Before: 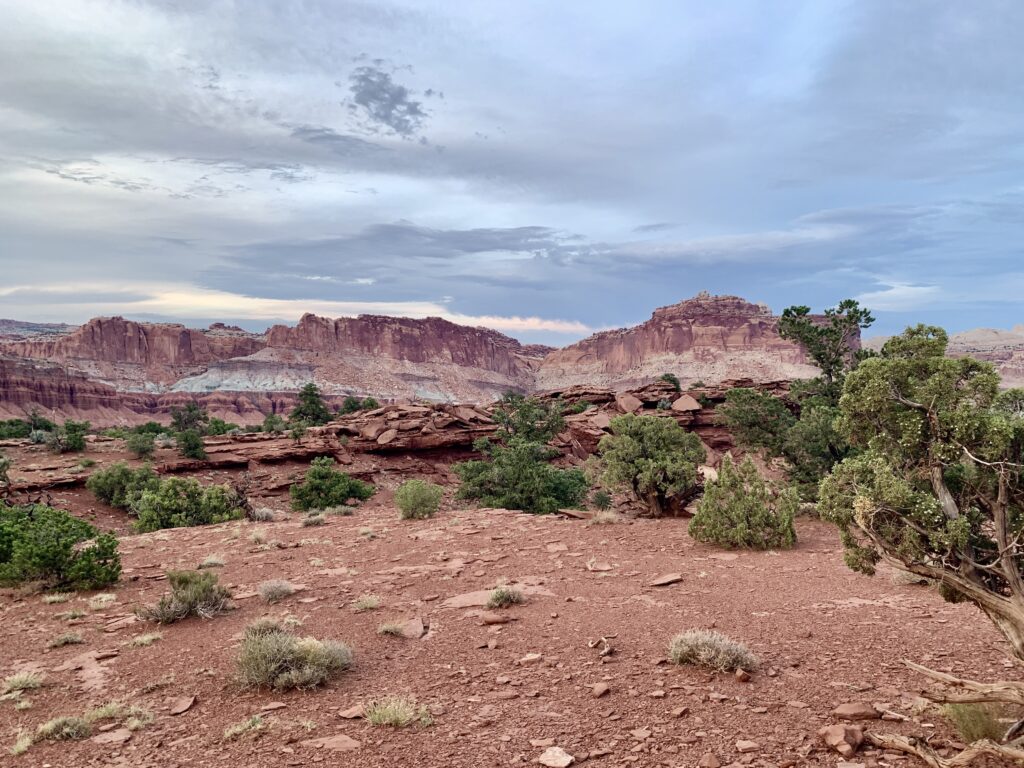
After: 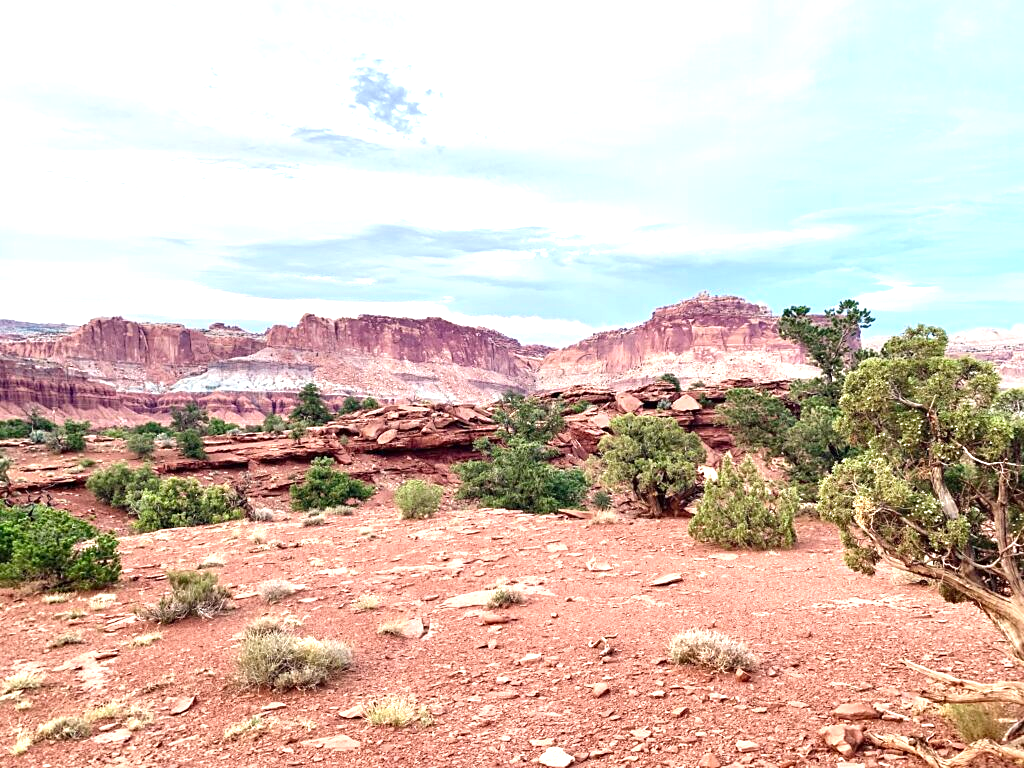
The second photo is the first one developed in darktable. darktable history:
exposure: black level correction 0, exposure 1.2 EV, compensate highlight preservation false
sharpen: amount 0.2
